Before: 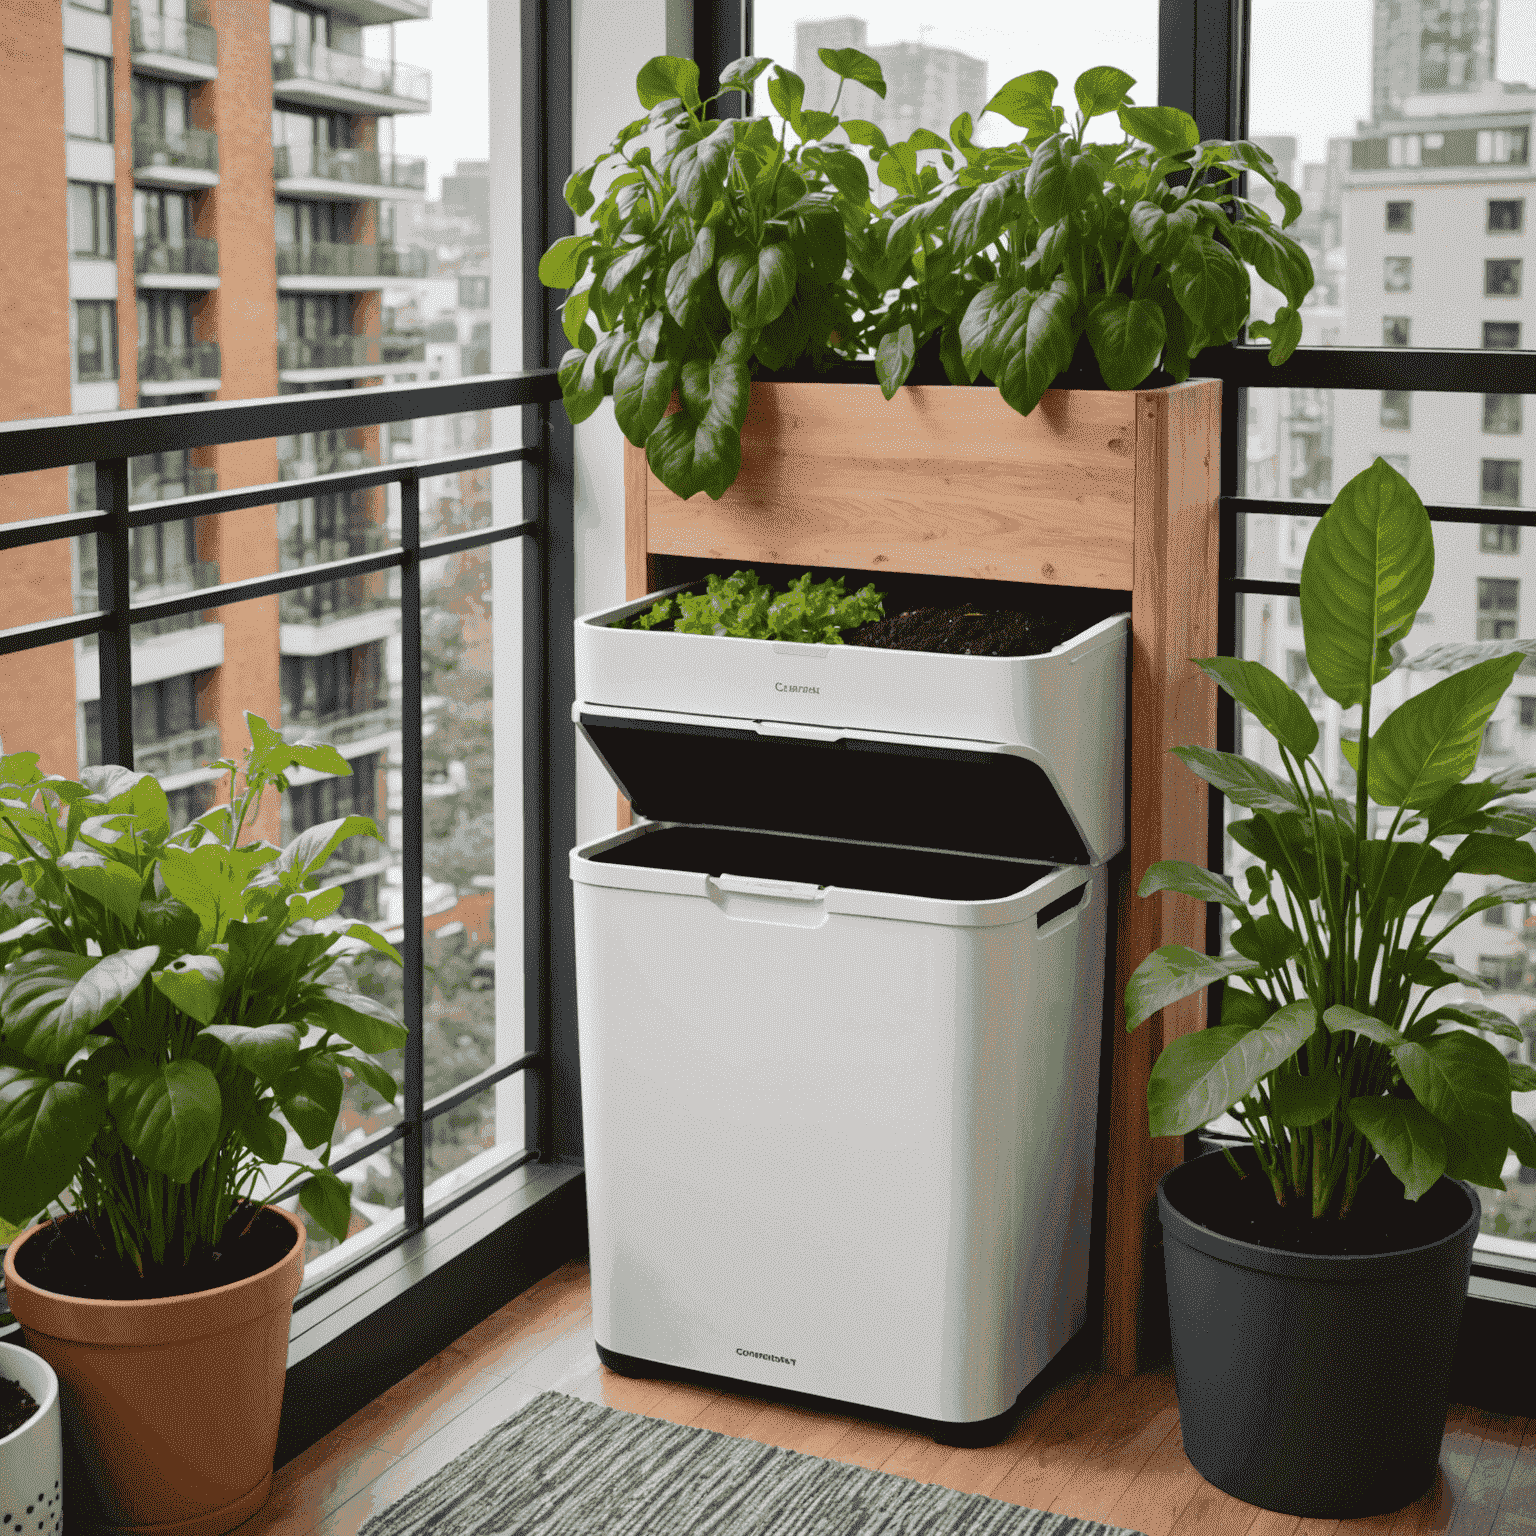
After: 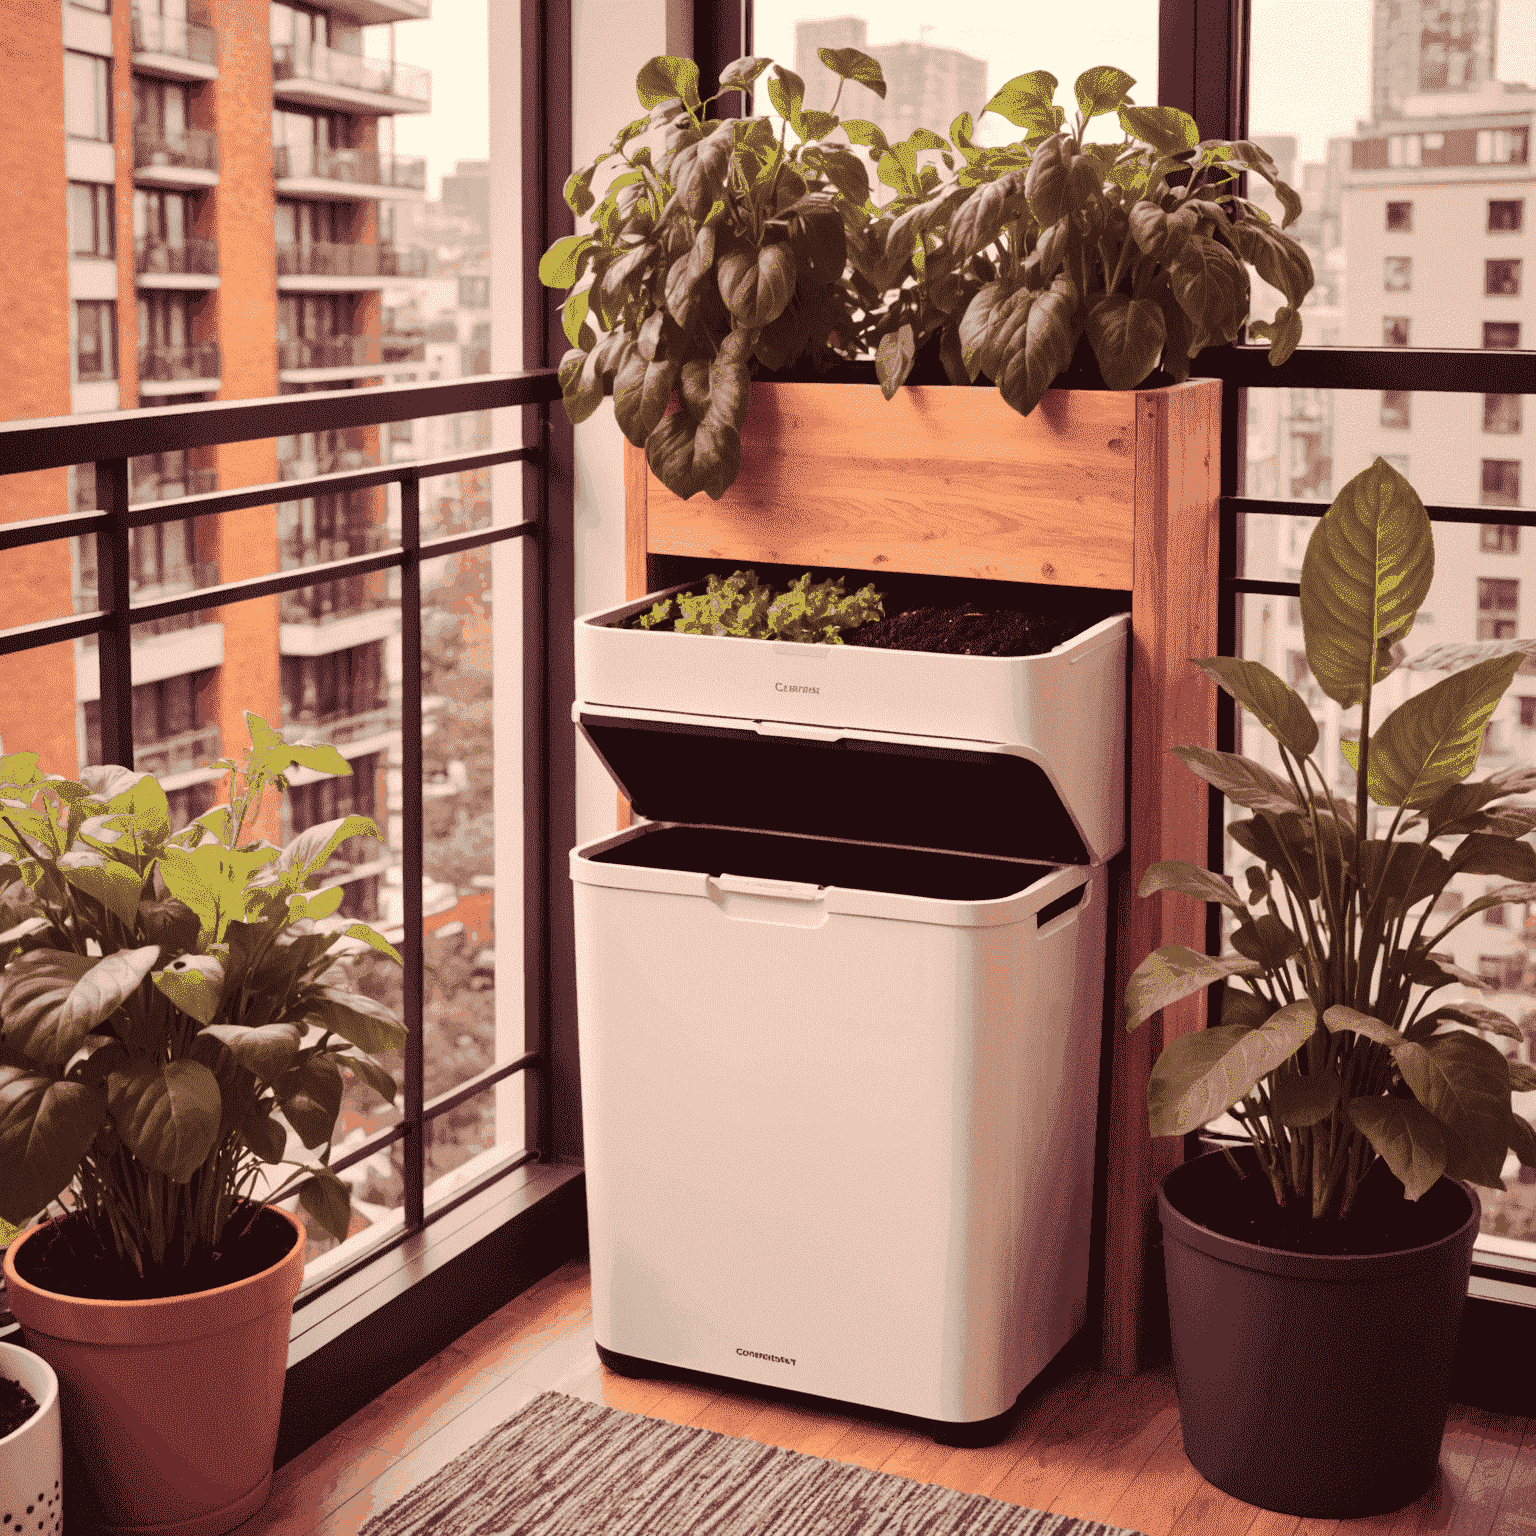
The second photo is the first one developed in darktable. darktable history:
color zones: curves: ch0 [(0.004, 0.305) (0.261, 0.623) (0.389, 0.399) (0.708, 0.571) (0.947, 0.34)]; ch1 [(0.025, 0.645) (0.229, 0.584) (0.326, 0.551) (0.484, 0.262) (0.757, 0.643)]
white balance: red 1.127, blue 0.943
split-toning: highlights › hue 187.2°, highlights › saturation 0.83, balance -68.05, compress 56.43%
